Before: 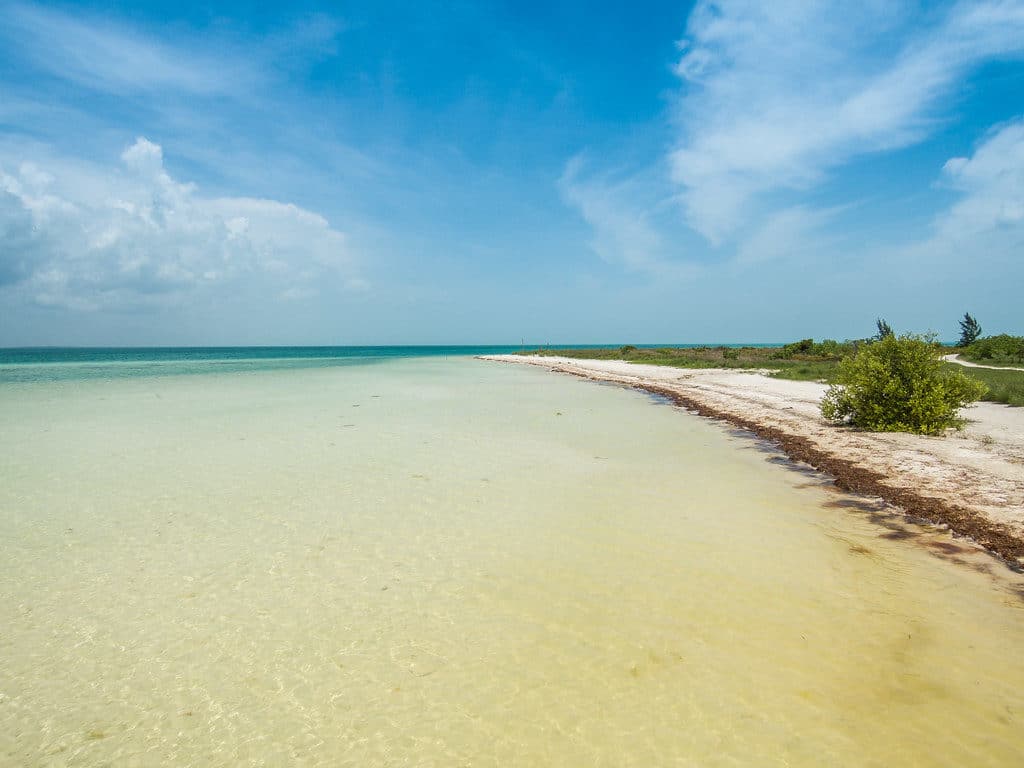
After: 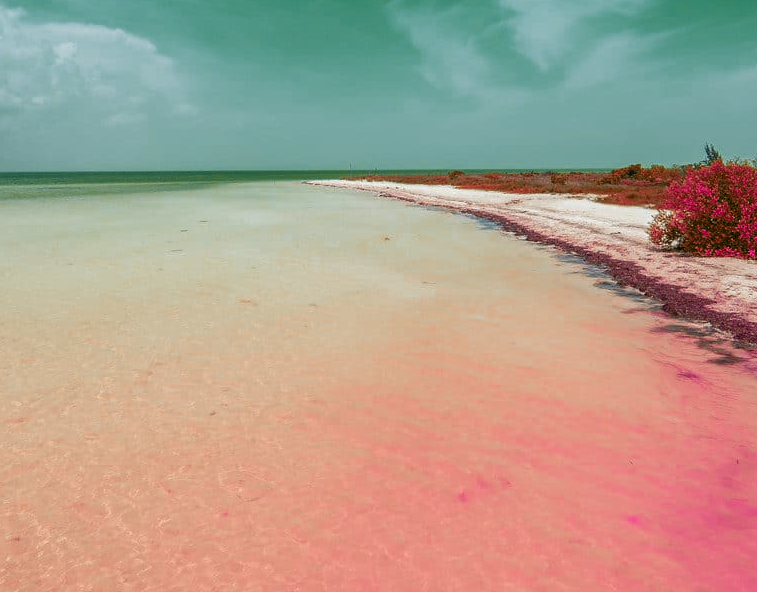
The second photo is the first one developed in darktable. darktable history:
white balance: red 0.986, blue 1.01
color zones: curves: ch0 [(0.826, 0.353)]; ch1 [(0.242, 0.647) (0.889, 0.342)]; ch2 [(0.246, 0.089) (0.969, 0.068)]
crop: left 16.871%, top 22.857%, right 9.116%
